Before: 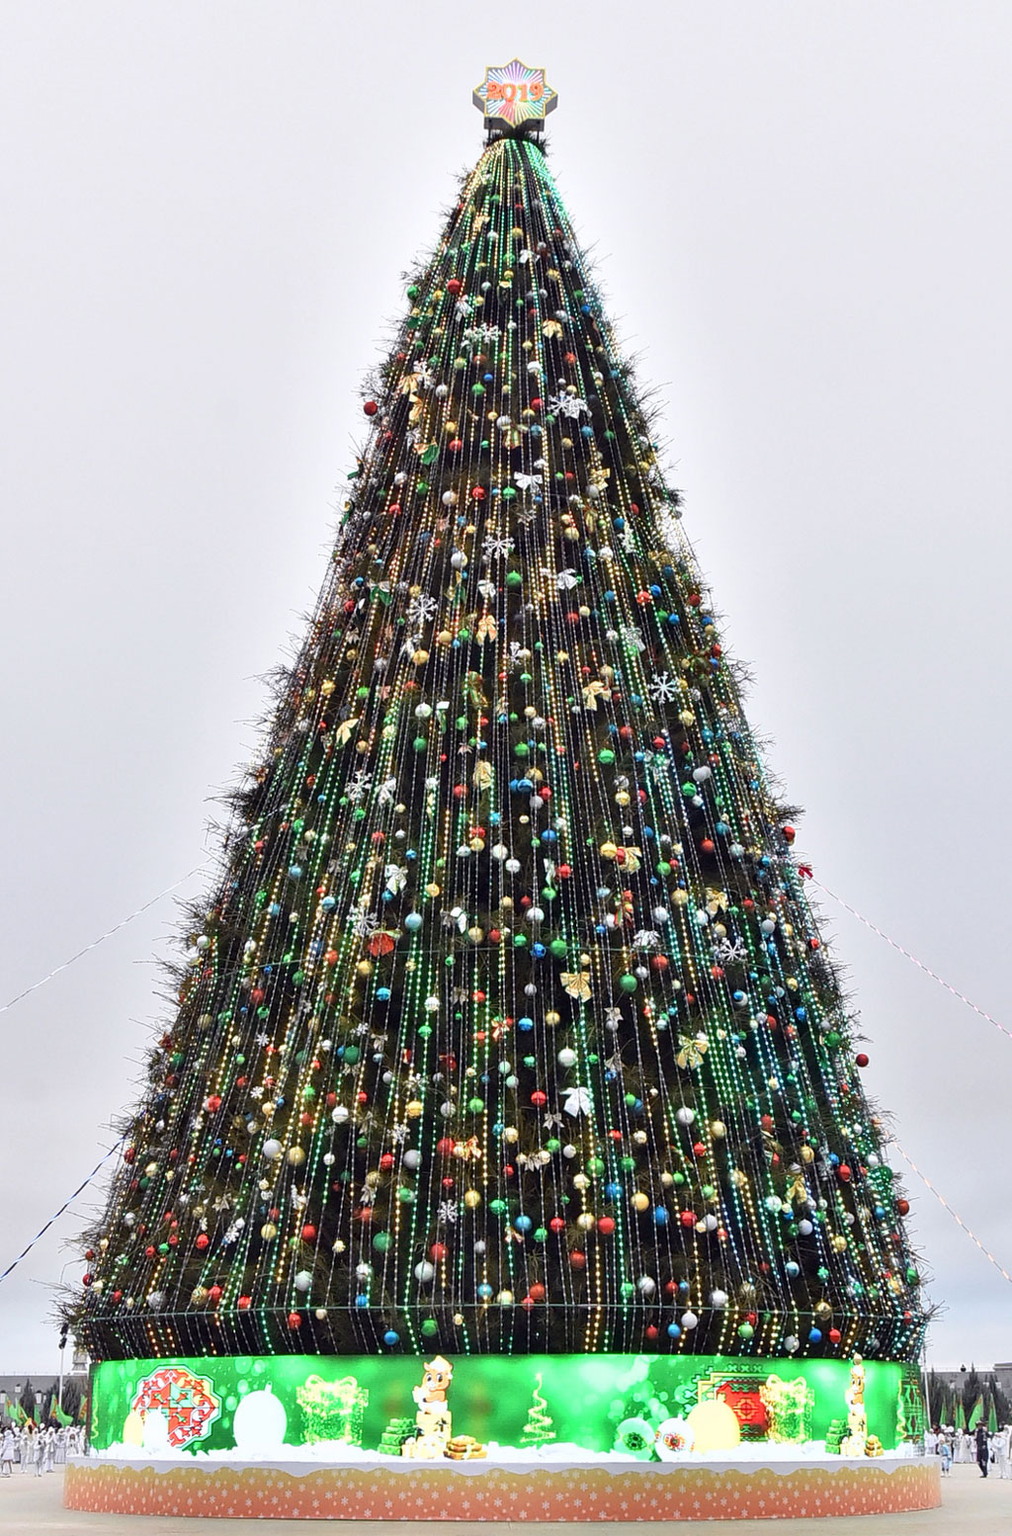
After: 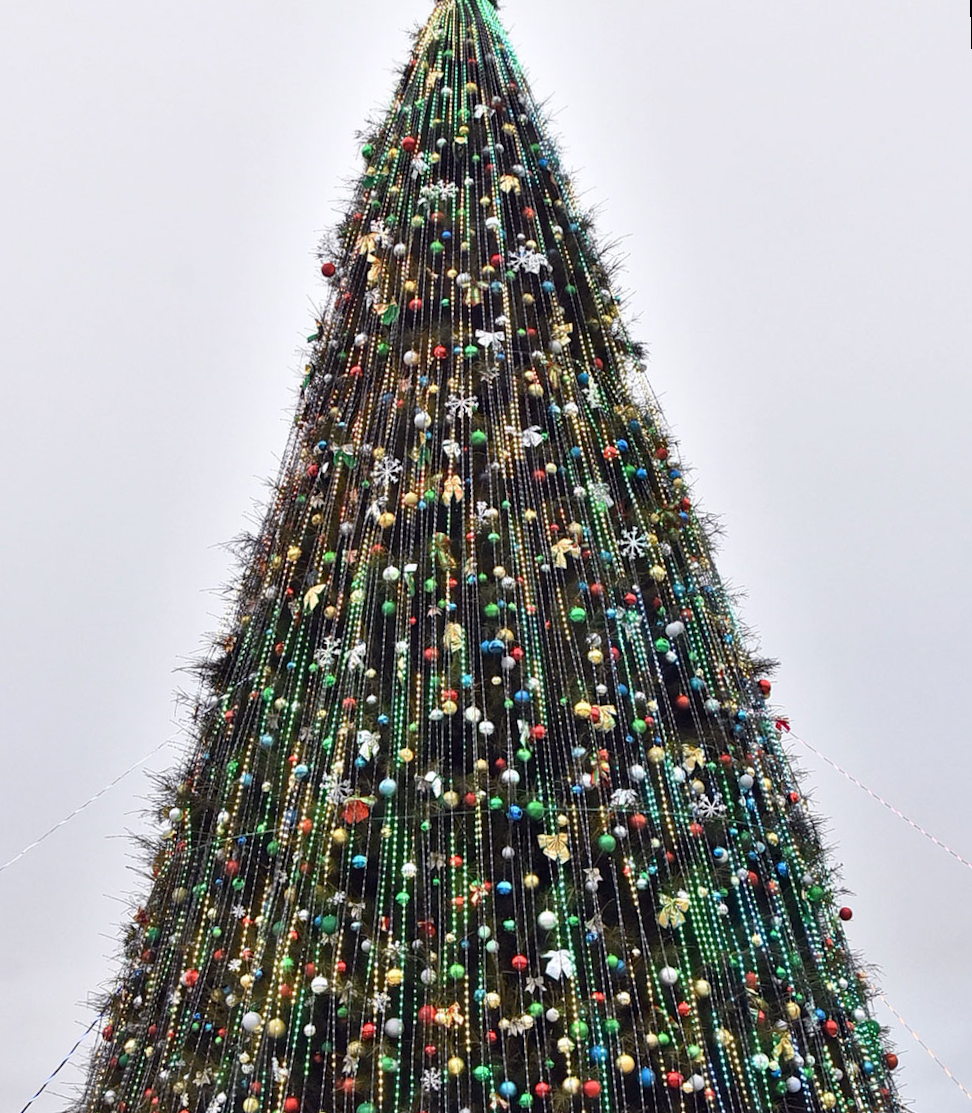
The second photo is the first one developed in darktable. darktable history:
crop: left 5.596%, top 10.314%, right 3.534%, bottom 19.395%
rotate and perspective: rotation -1.75°, automatic cropping off
